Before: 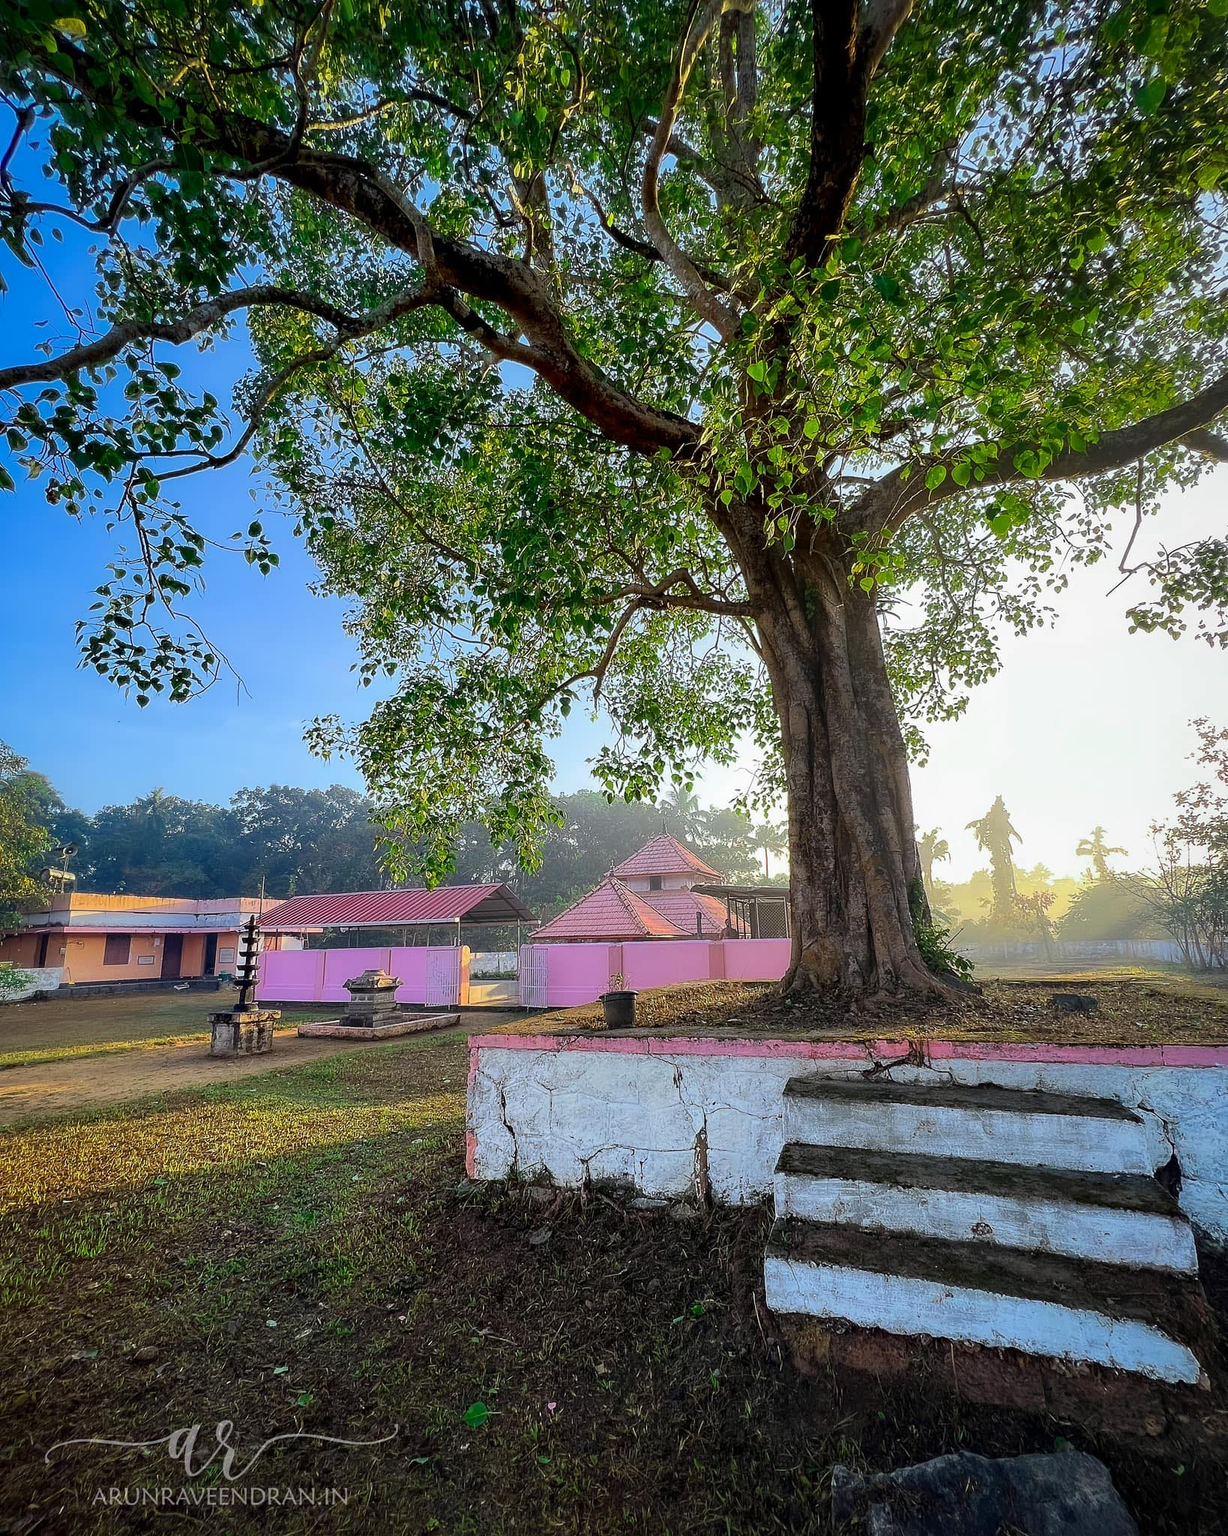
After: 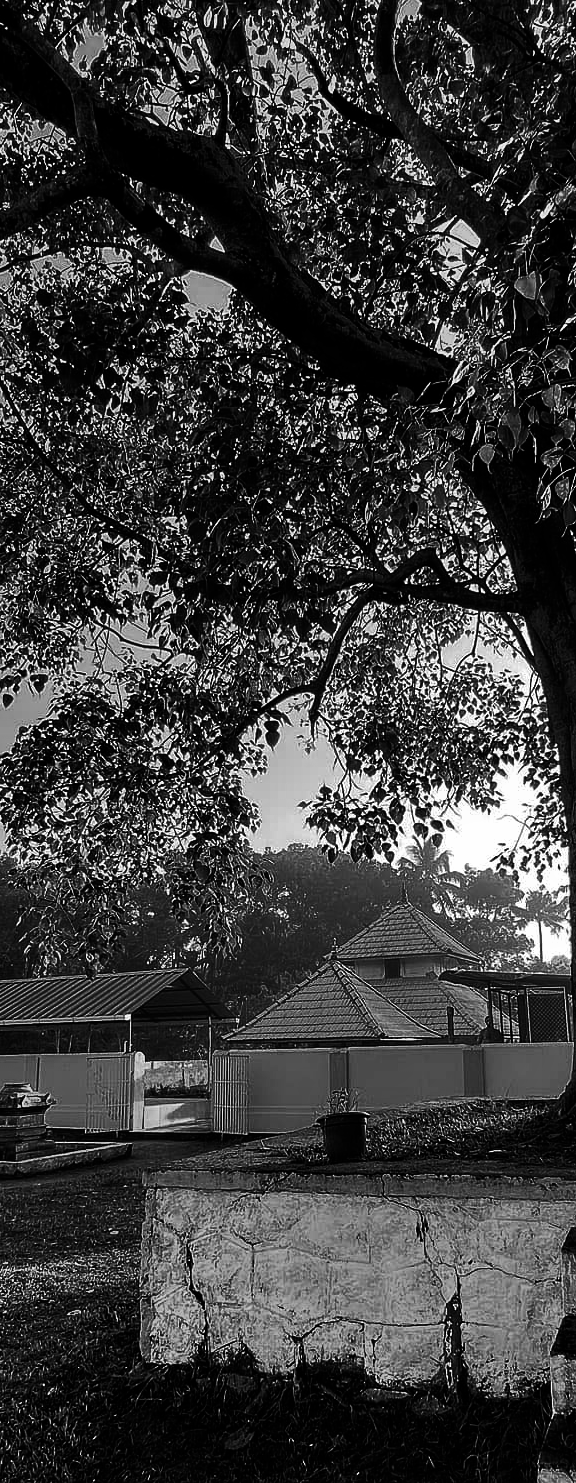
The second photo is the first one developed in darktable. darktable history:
crop and rotate: left 29.476%, top 10.214%, right 35.32%, bottom 17.333%
color balance: lift [1.006, 0.985, 1.002, 1.015], gamma [1, 0.953, 1.008, 1.047], gain [1.076, 1.13, 1.004, 0.87]
contrast brightness saturation: brightness -1, saturation 1
shadows and highlights: low approximation 0.01, soften with gaussian
monochrome: on, module defaults
